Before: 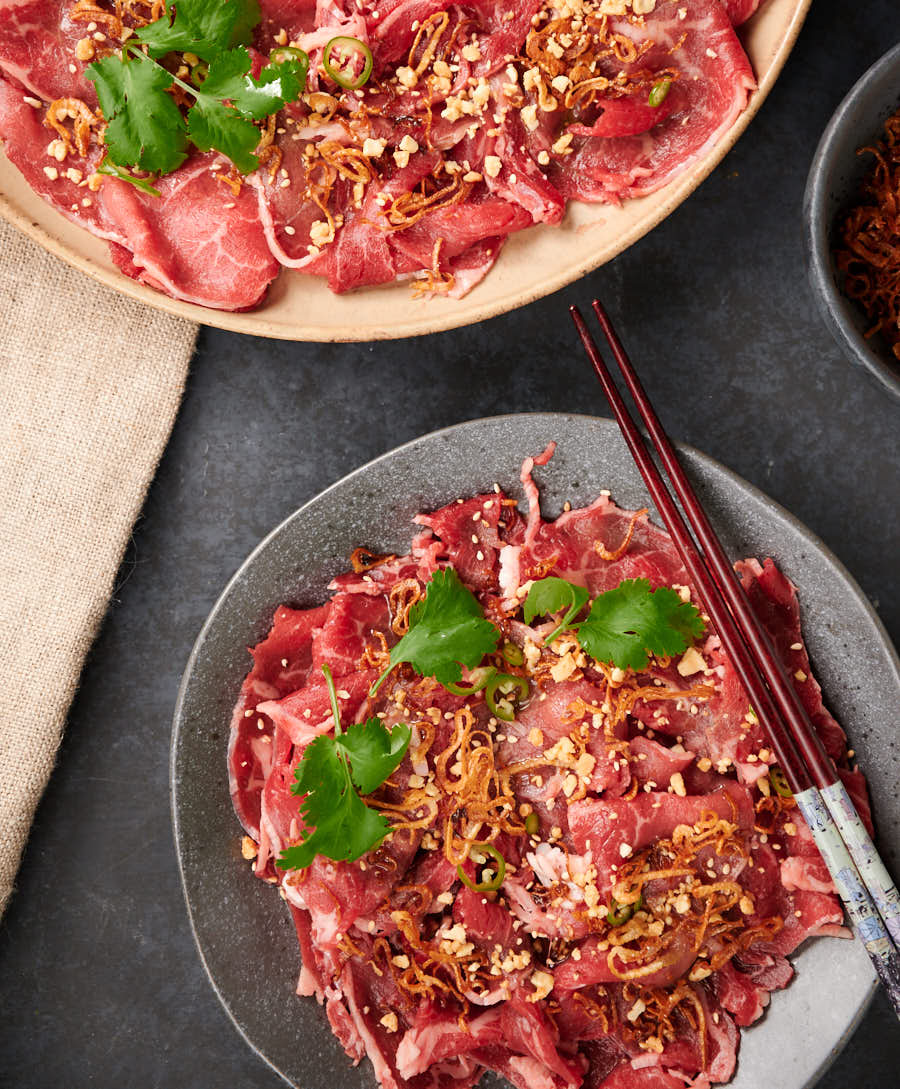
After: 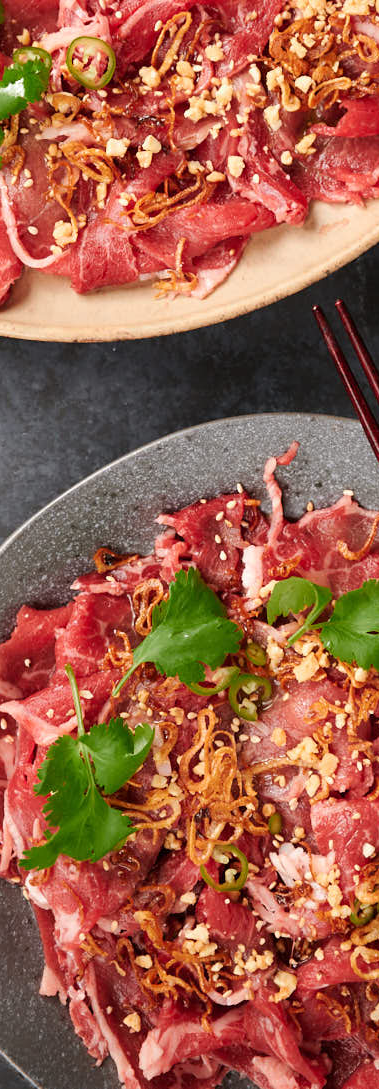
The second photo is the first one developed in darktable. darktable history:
crop: left 28.583%, right 29.231%
rotate and perspective: crop left 0, crop top 0
